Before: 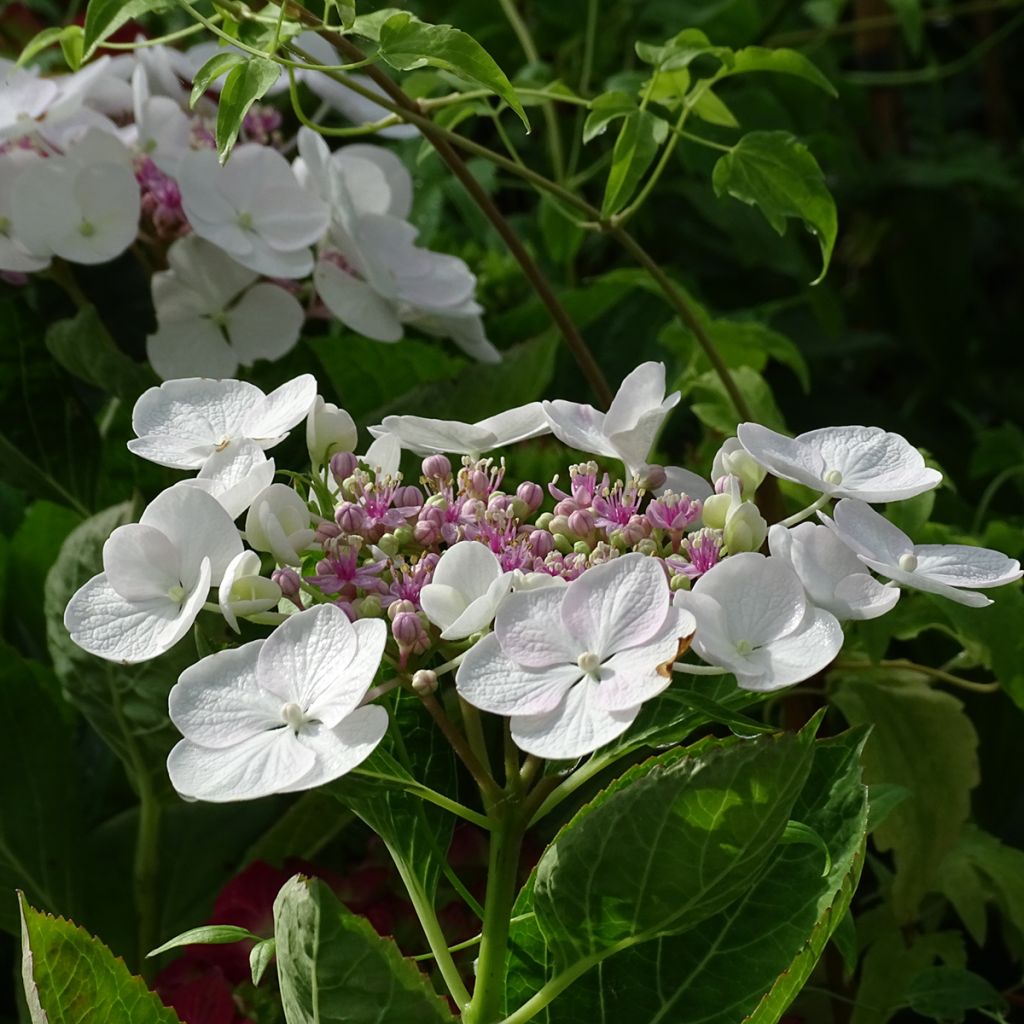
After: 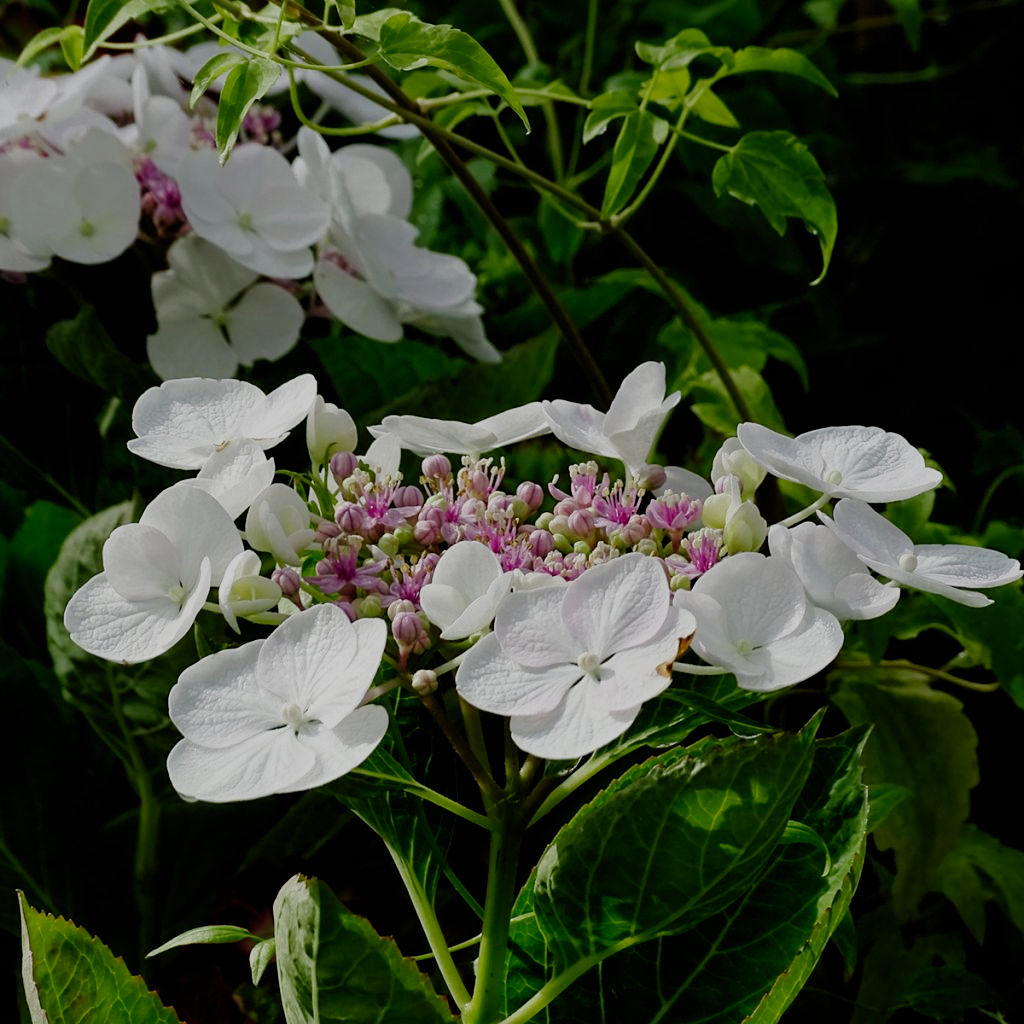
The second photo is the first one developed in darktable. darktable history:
filmic rgb: black relative exposure -6.2 EV, white relative exposure 6.98 EV, hardness 2.24, add noise in highlights 0, preserve chrominance no, color science v3 (2019), use custom middle-gray values true, contrast in highlights soft
